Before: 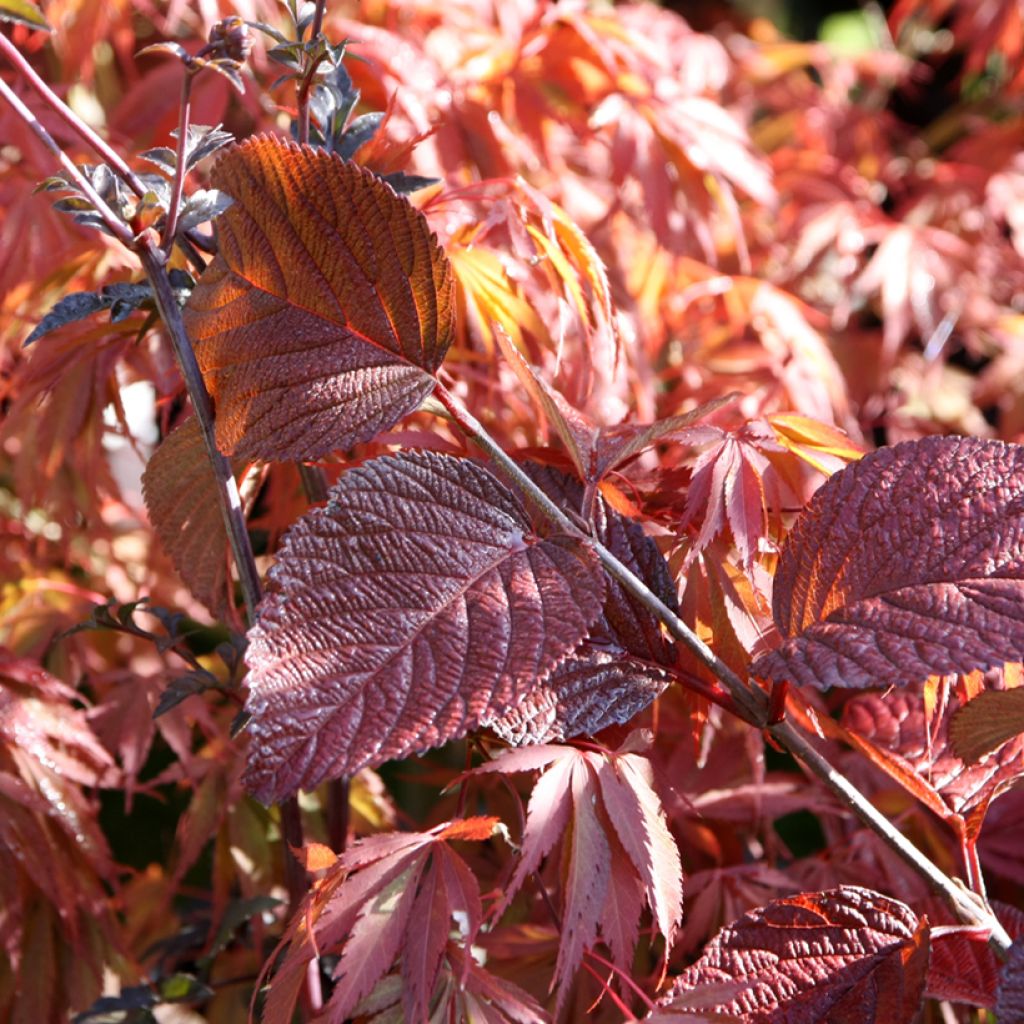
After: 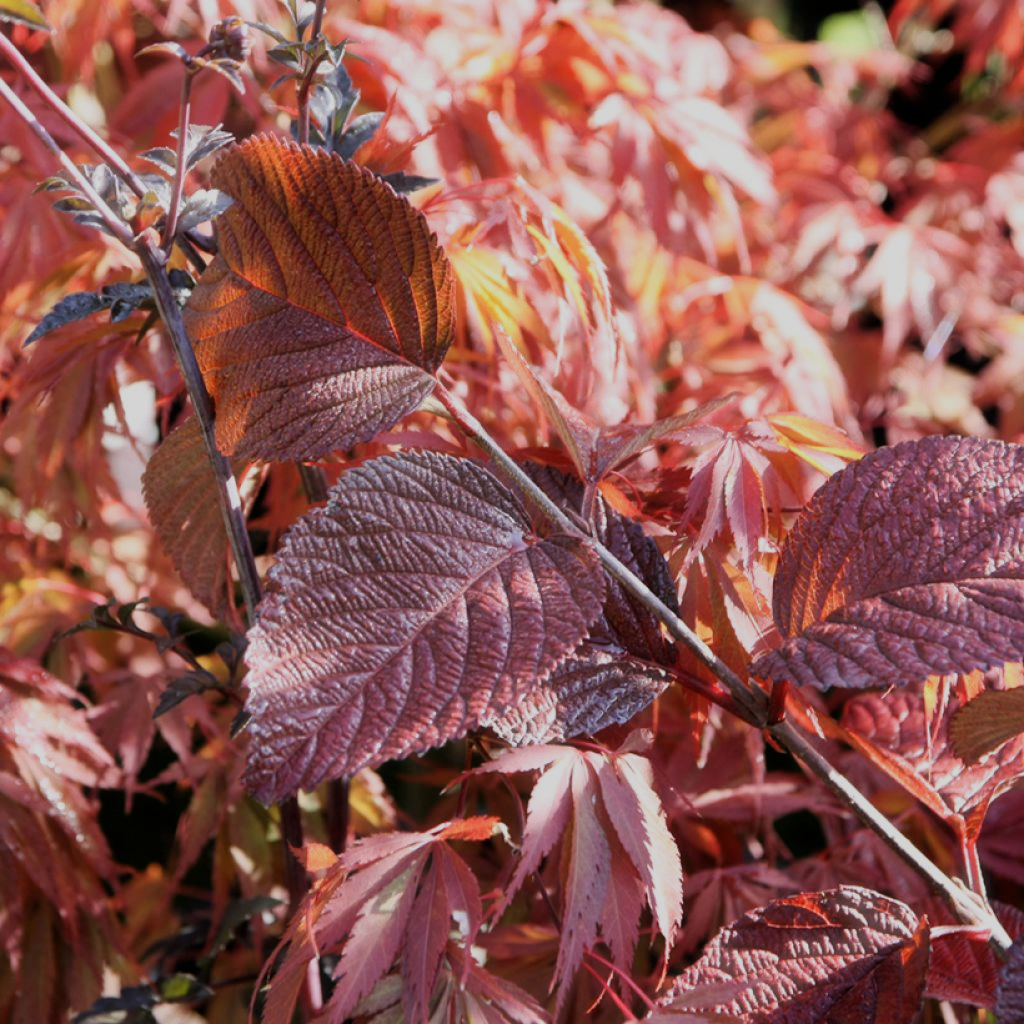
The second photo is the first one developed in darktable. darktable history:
filmic rgb: black relative exposure -7.65 EV, white relative exposure 4.56 EV, hardness 3.61
haze removal: strength -0.09, adaptive false
